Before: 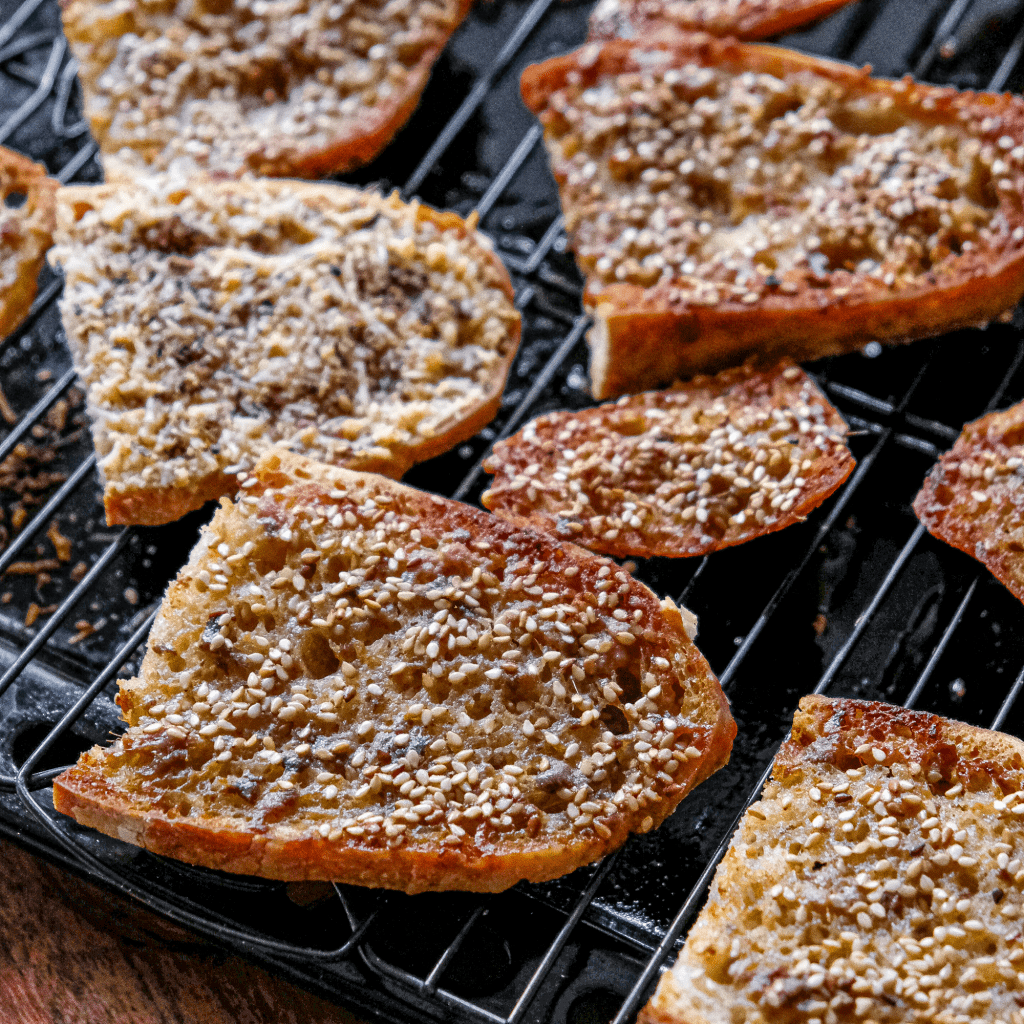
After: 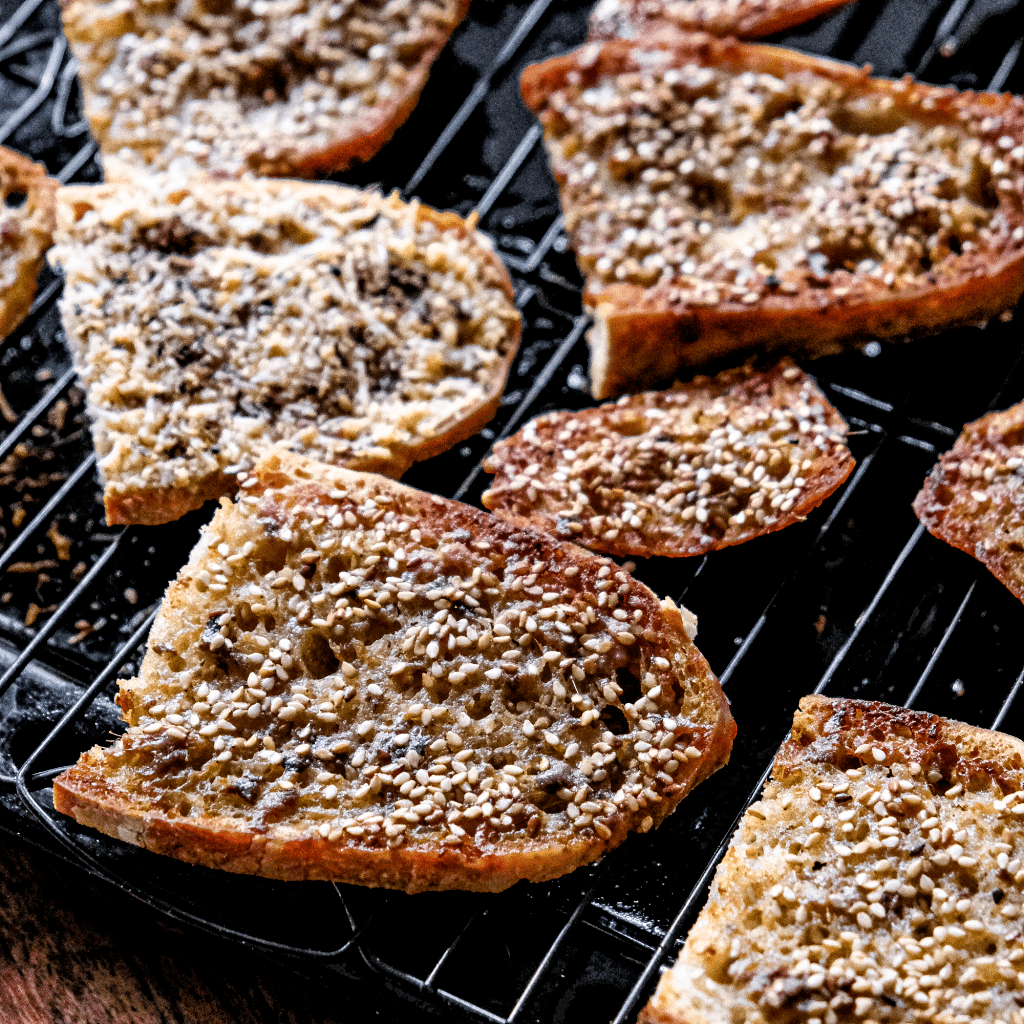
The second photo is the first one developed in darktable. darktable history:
filmic rgb: black relative exposure -5.63 EV, white relative exposure 2.51 EV, target black luminance 0%, hardness 4.53, latitude 67.02%, contrast 1.443, shadows ↔ highlights balance -3.6%
